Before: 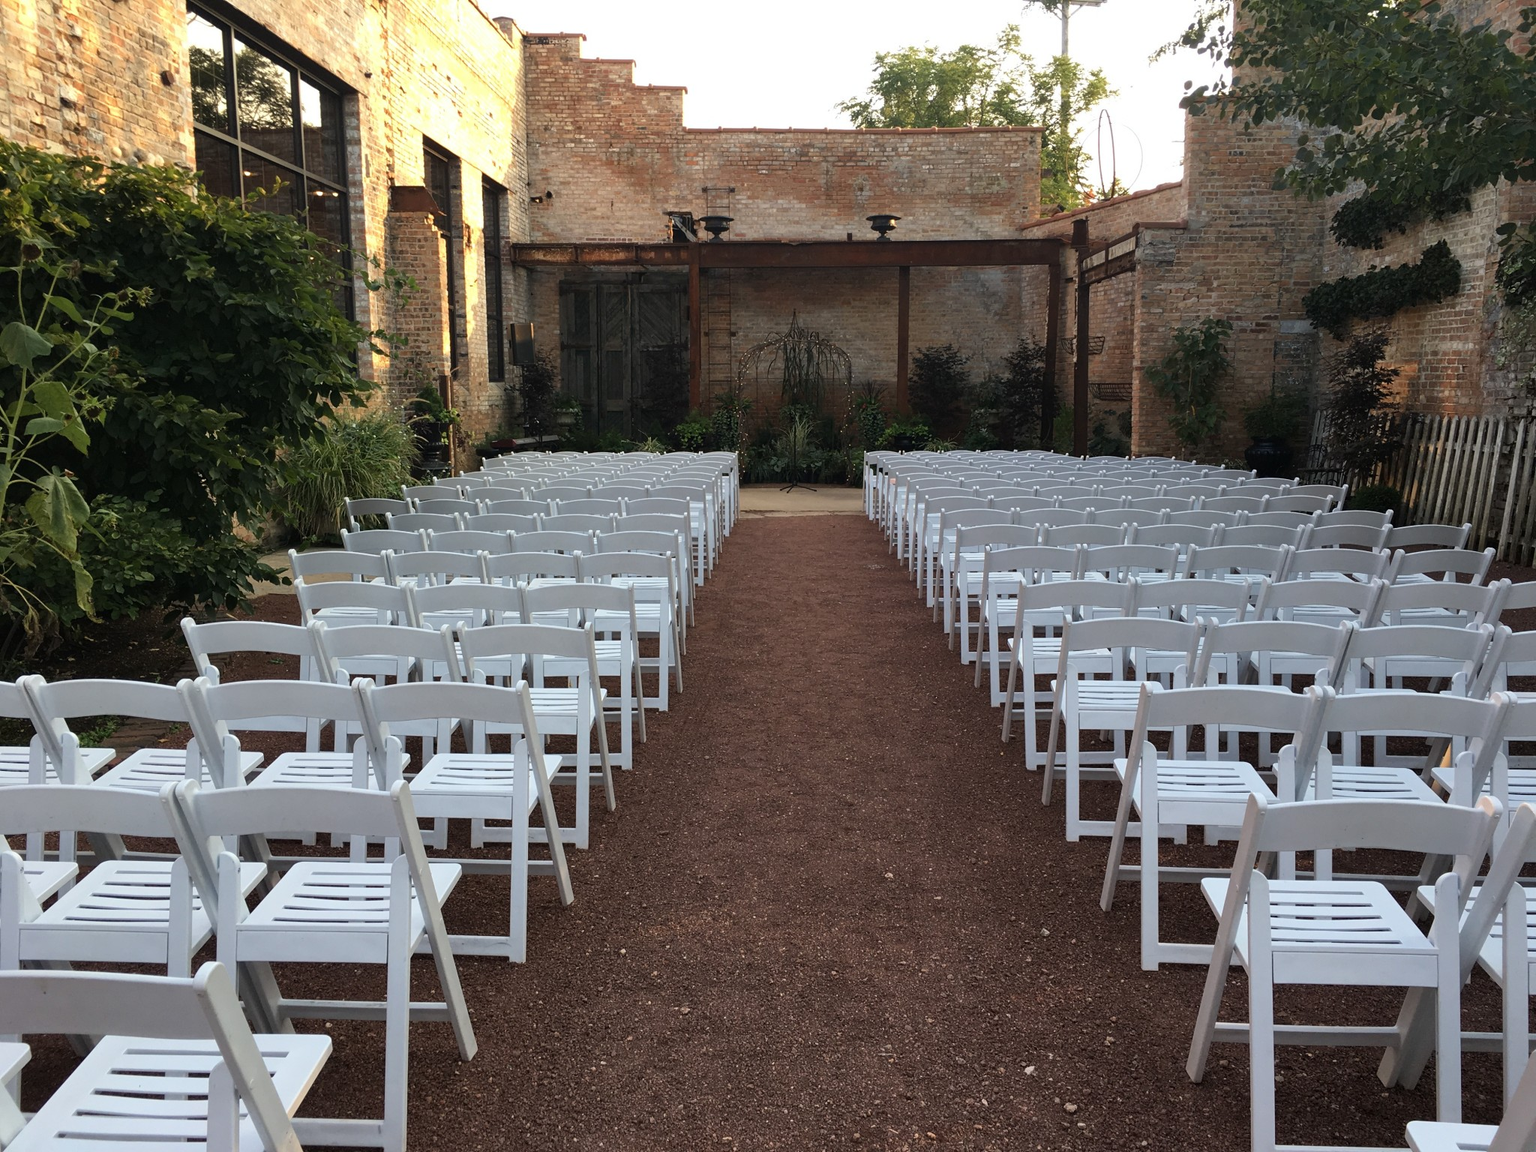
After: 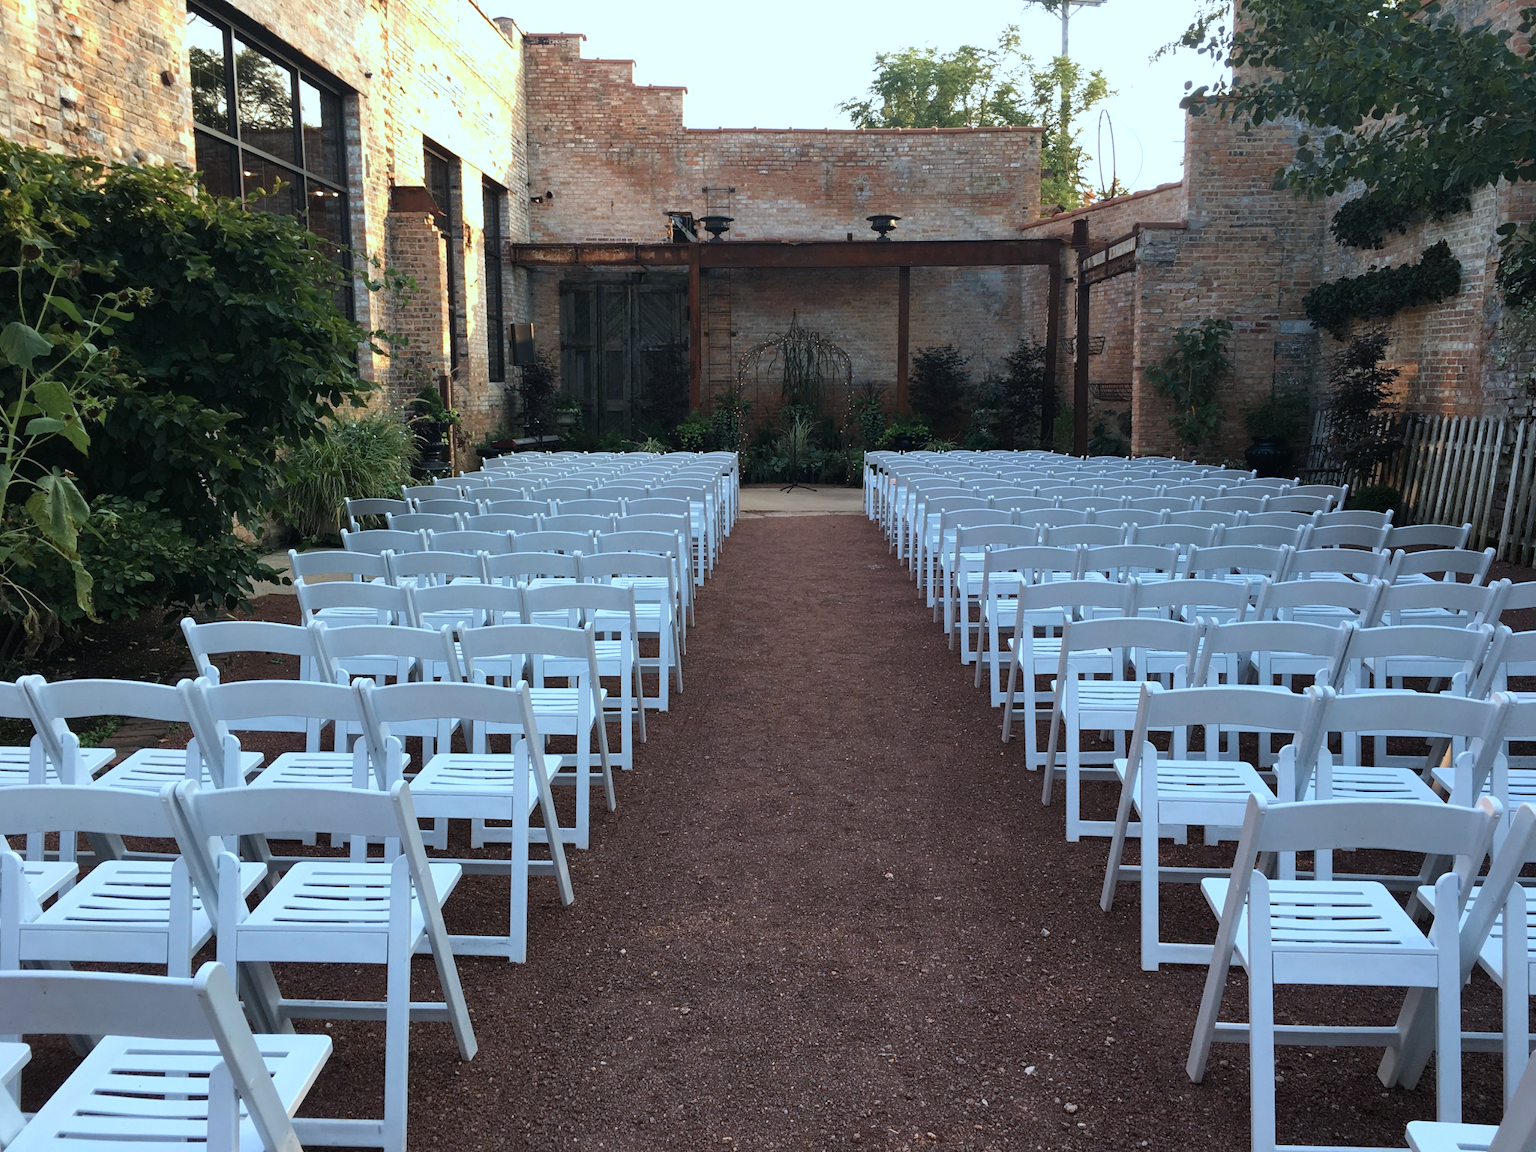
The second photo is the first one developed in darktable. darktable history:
color calibration: output R [1.063, -0.012, -0.003, 0], output G [0, 1.022, 0.021, 0], output B [-0.079, 0.047, 1, 0], illuminant custom, x 0.388, y 0.387, temperature 3811.55 K
